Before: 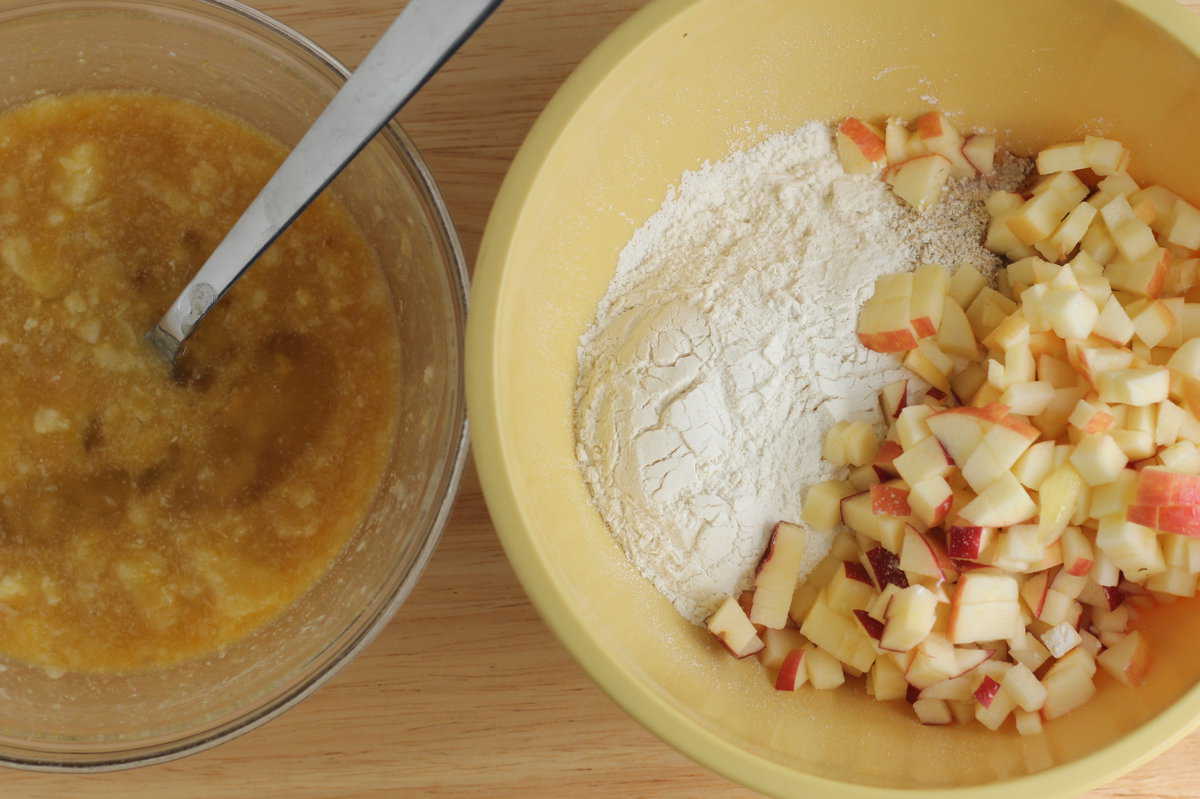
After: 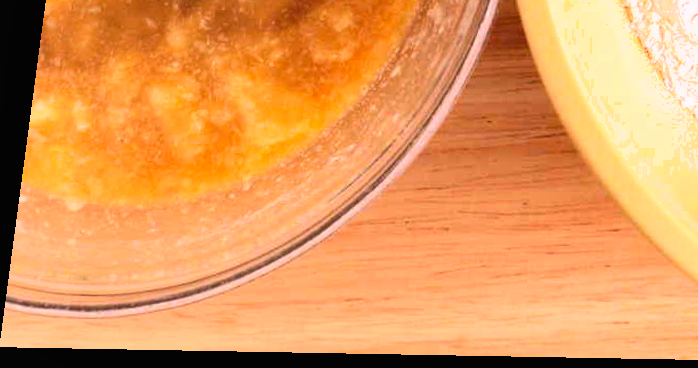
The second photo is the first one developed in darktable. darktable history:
white balance: red 1.188, blue 1.11
shadows and highlights: shadows 32.83, highlights -47.7, soften with gaussian
tone equalizer: on, module defaults
local contrast: mode bilateral grid, contrast 20, coarseness 50, detail 120%, midtone range 0.2
rotate and perspective: rotation 0.128°, lens shift (vertical) -0.181, lens shift (horizontal) -0.044, shear 0.001, automatic cropping off
contrast brightness saturation: contrast 0.2, brightness 0.16, saturation 0.22
exposure: black level correction 0, exposure 0.7 EV, compensate exposure bias true, compensate highlight preservation false
crop and rotate: top 54.778%, right 46.61%, bottom 0.159%
